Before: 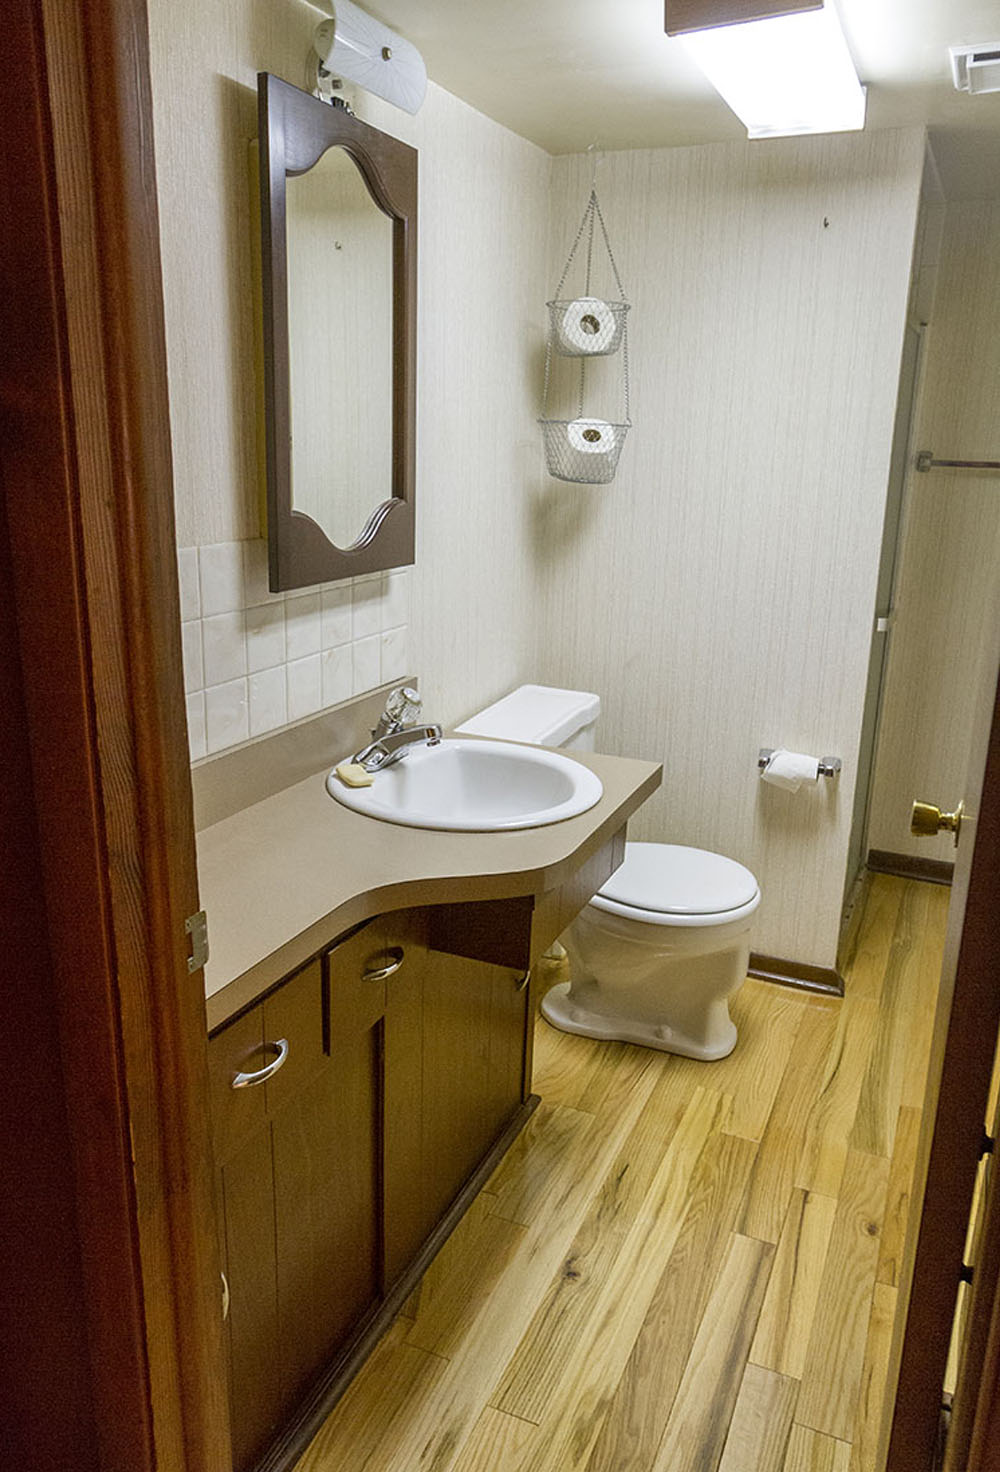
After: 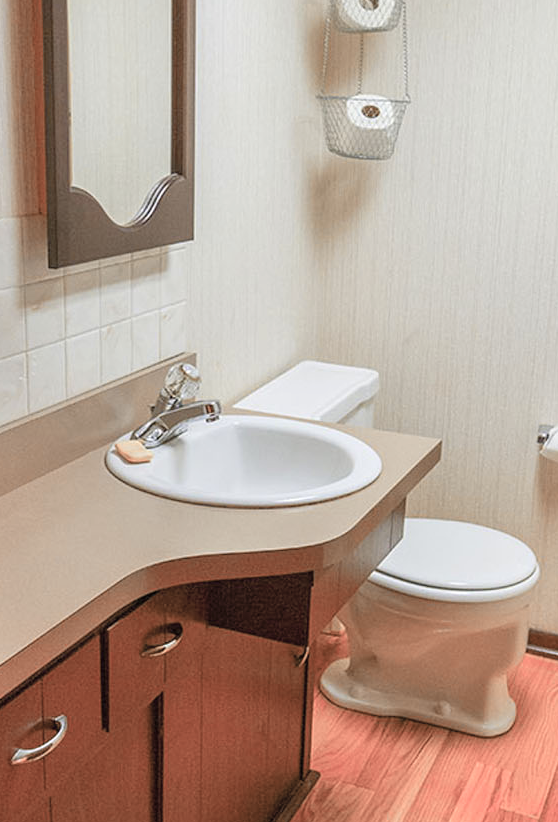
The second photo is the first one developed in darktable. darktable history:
contrast brightness saturation: brightness 0.13
color zones: curves: ch2 [(0, 0.488) (0.143, 0.417) (0.286, 0.212) (0.429, 0.179) (0.571, 0.154) (0.714, 0.415) (0.857, 0.495) (1, 0.488)]
crop and rotate: left 22.13%, top 22.054%, right 22.026%, bottom 22.102%
